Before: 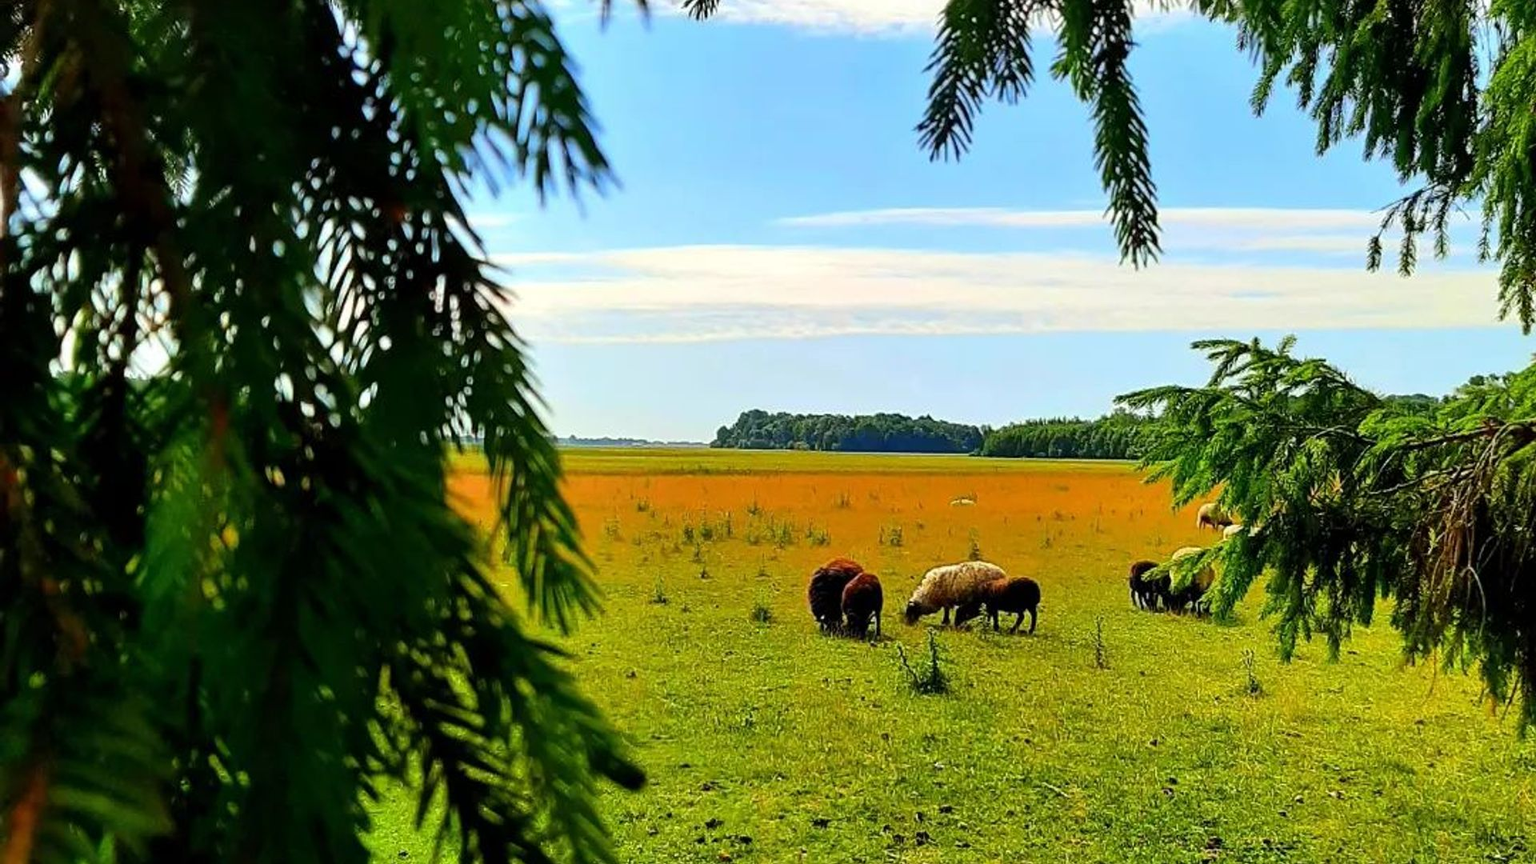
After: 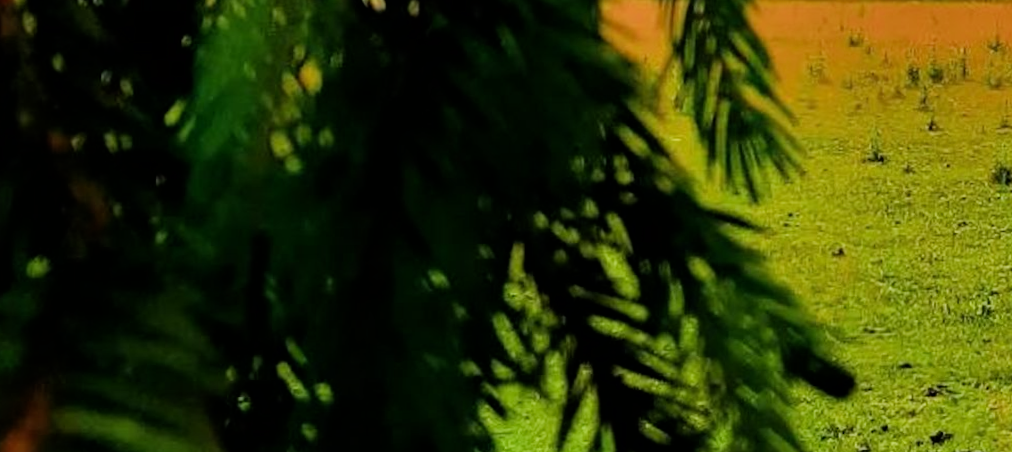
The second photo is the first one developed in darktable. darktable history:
crop and rotate: top 54.778%, right 46.61%, bottom 0.159%
exposure: compensate highlight preservation false
rotate and perspective: rotation 0.679°, lens shift (horizontal) 0.136, crop left 0.009, crop right 0.991, crop top 0.078, crop bottom 0.95
filmic rgb: black relative exposure -7.65 EV, white relative exposure 4.56 EV, hardness 3.61
